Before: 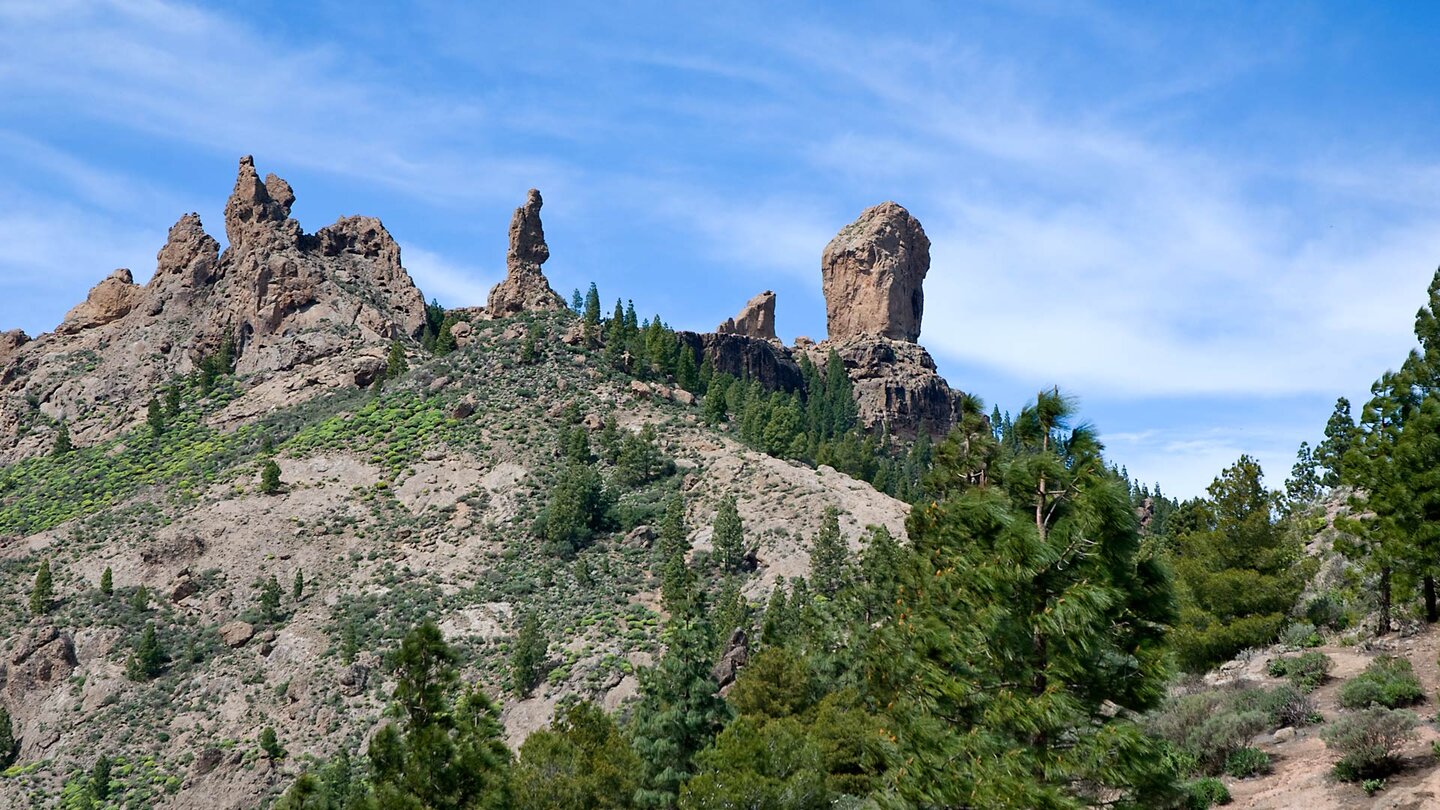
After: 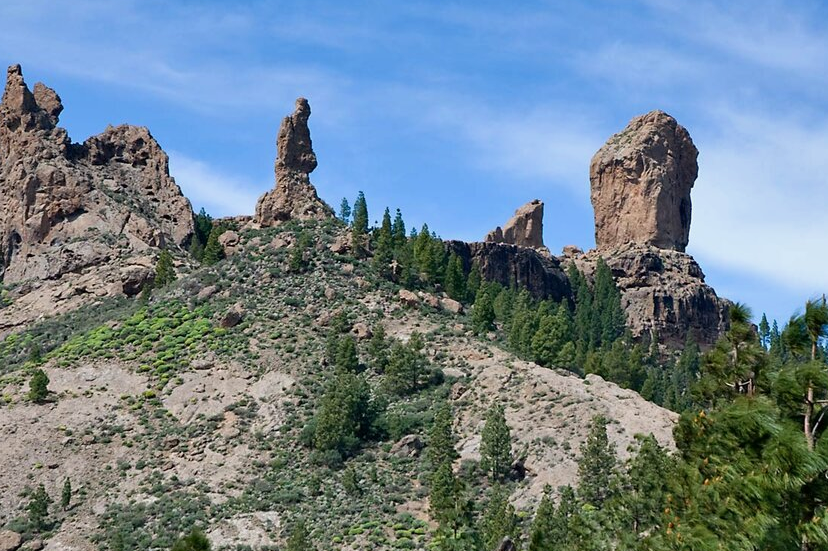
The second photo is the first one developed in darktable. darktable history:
crop: left 16.174%, top 11.307%, right 26.272%, bottom 20.658%
shadows and highlights: shadows 43.66, white point adjustment -1.57, soften with gaussian
exposure: exposure -0.025 EV, compensate highlight preservation false
